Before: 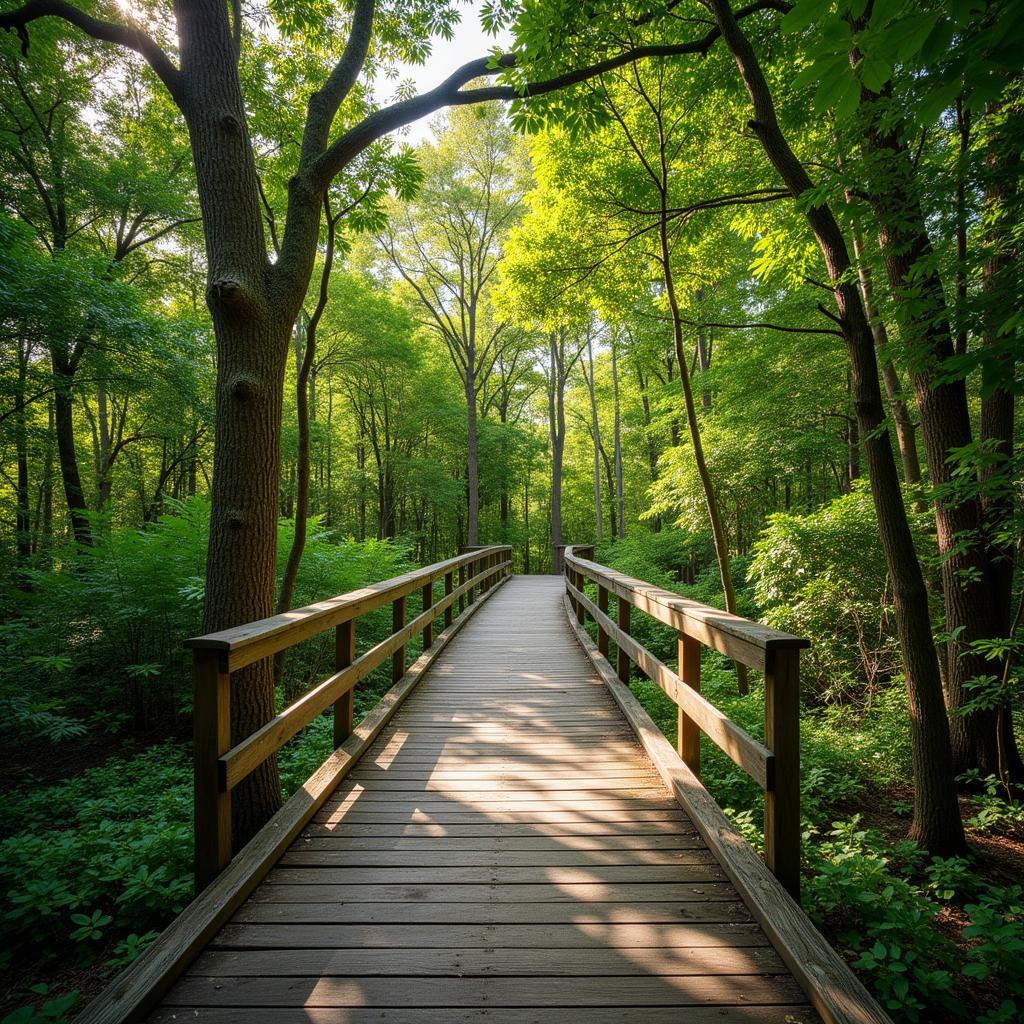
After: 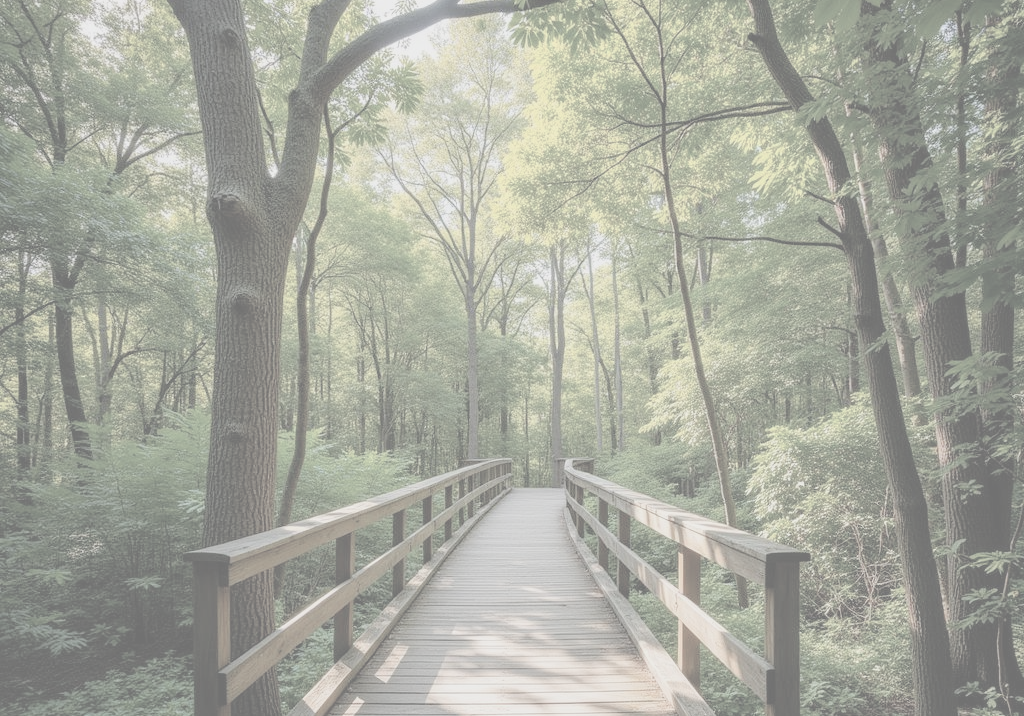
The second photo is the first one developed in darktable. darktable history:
crop and rotate: top 8.565%, bottom 21.491%
contrast brightness saturation: contrast -0.305, brightness 0.761, saturation -0.786
